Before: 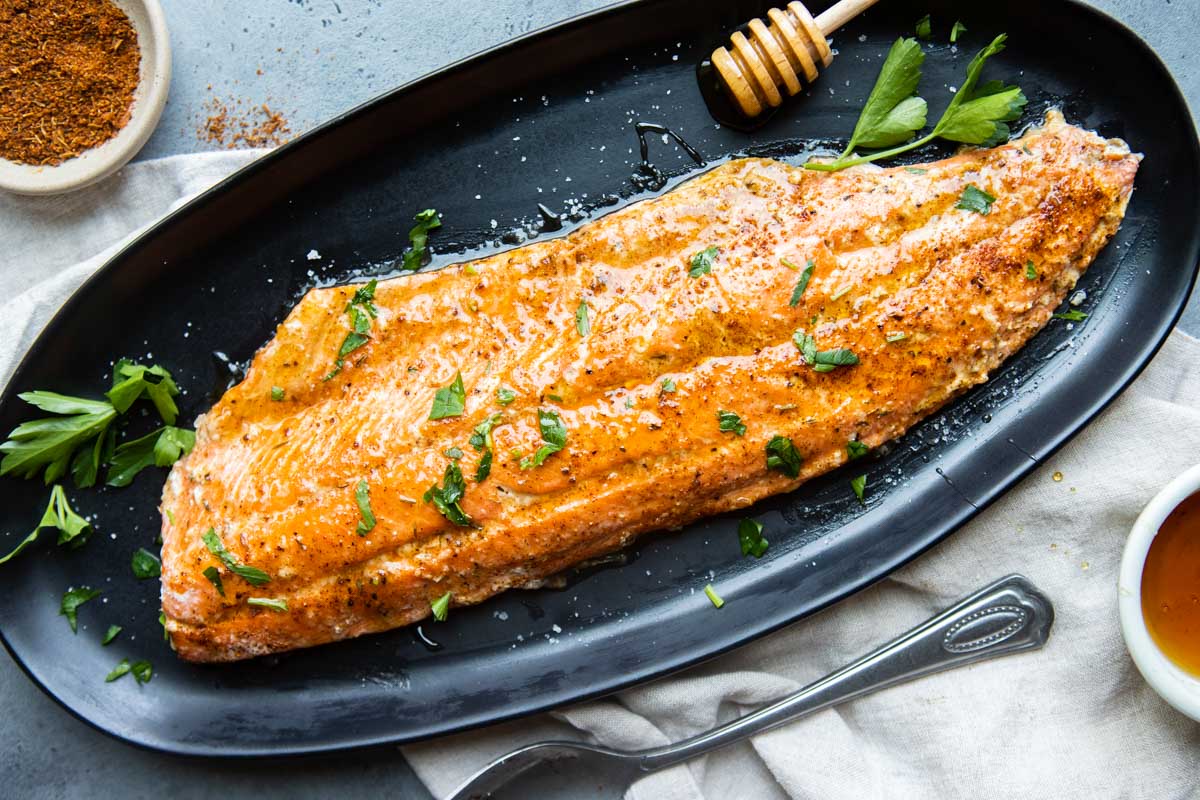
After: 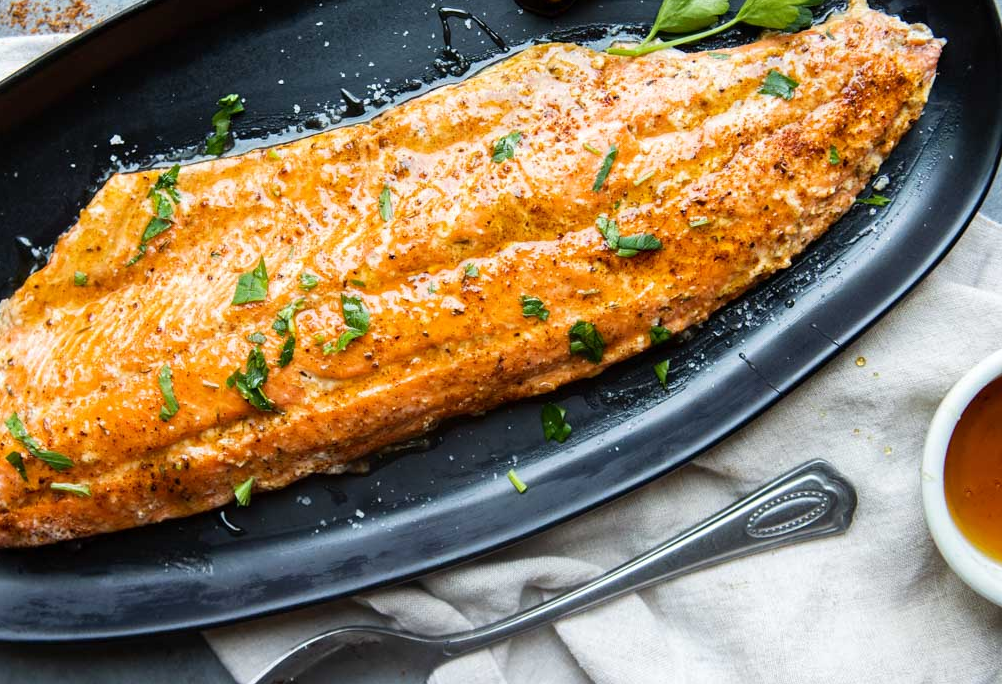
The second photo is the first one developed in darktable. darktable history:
crop: left 16.465%, top 14.494%
